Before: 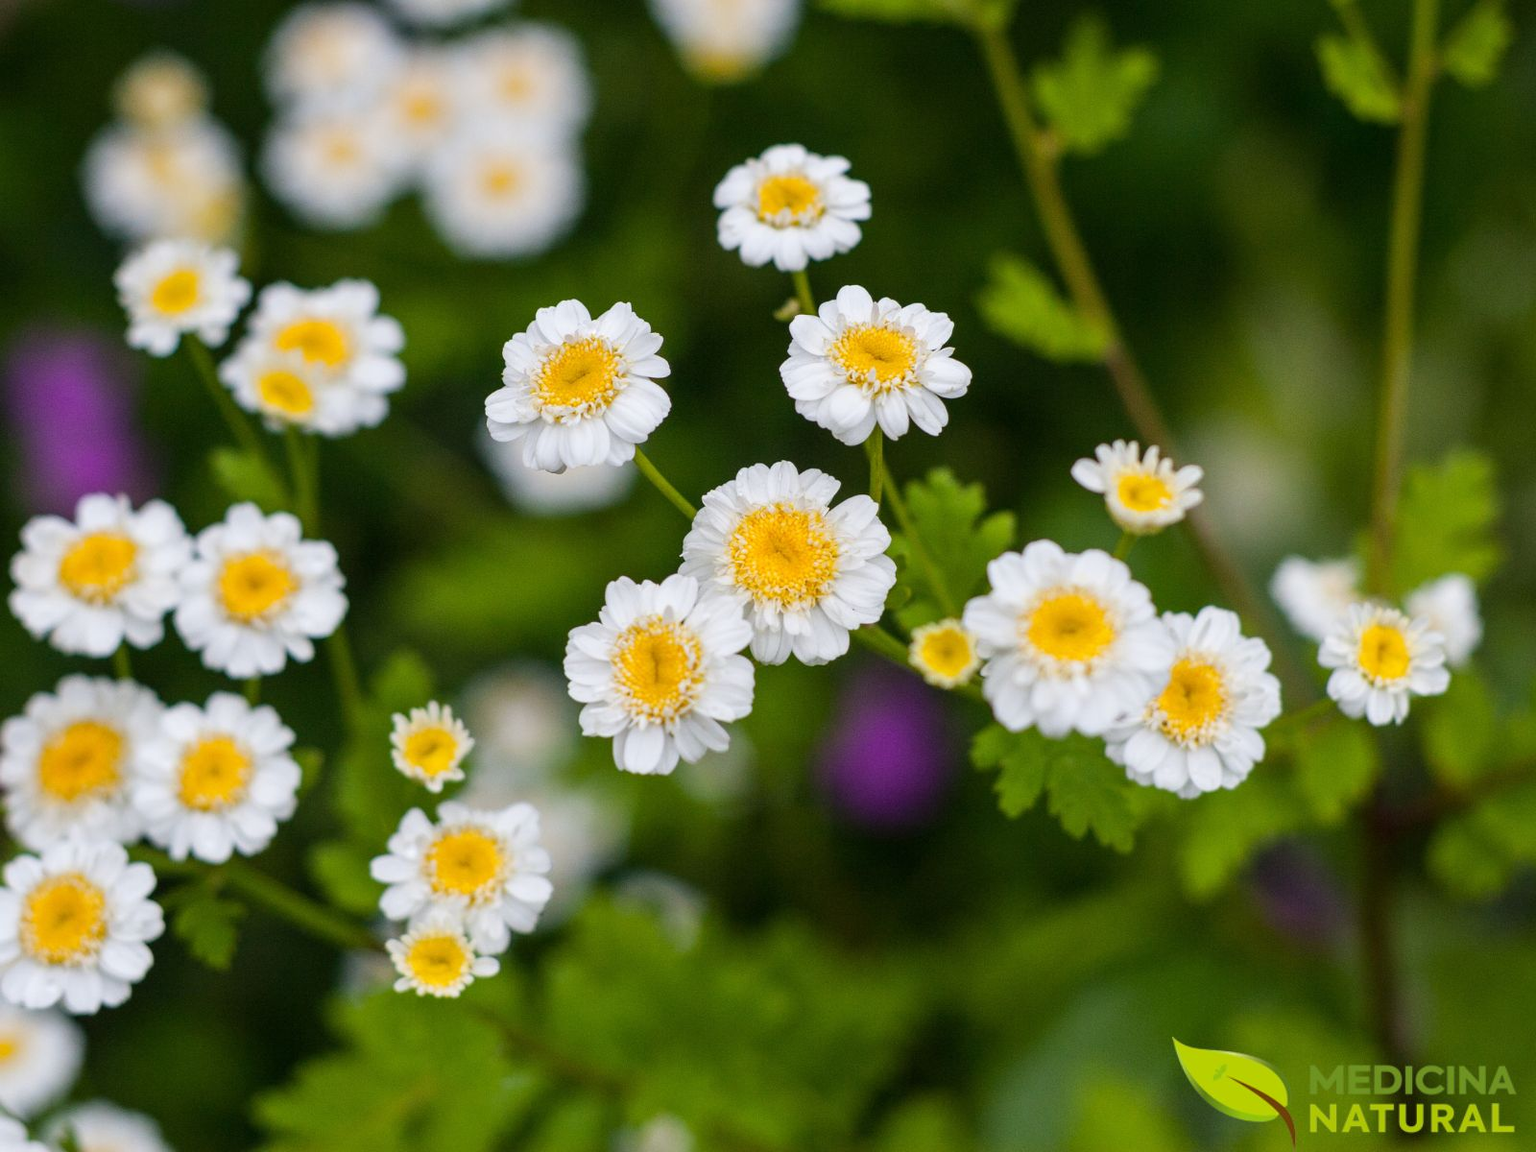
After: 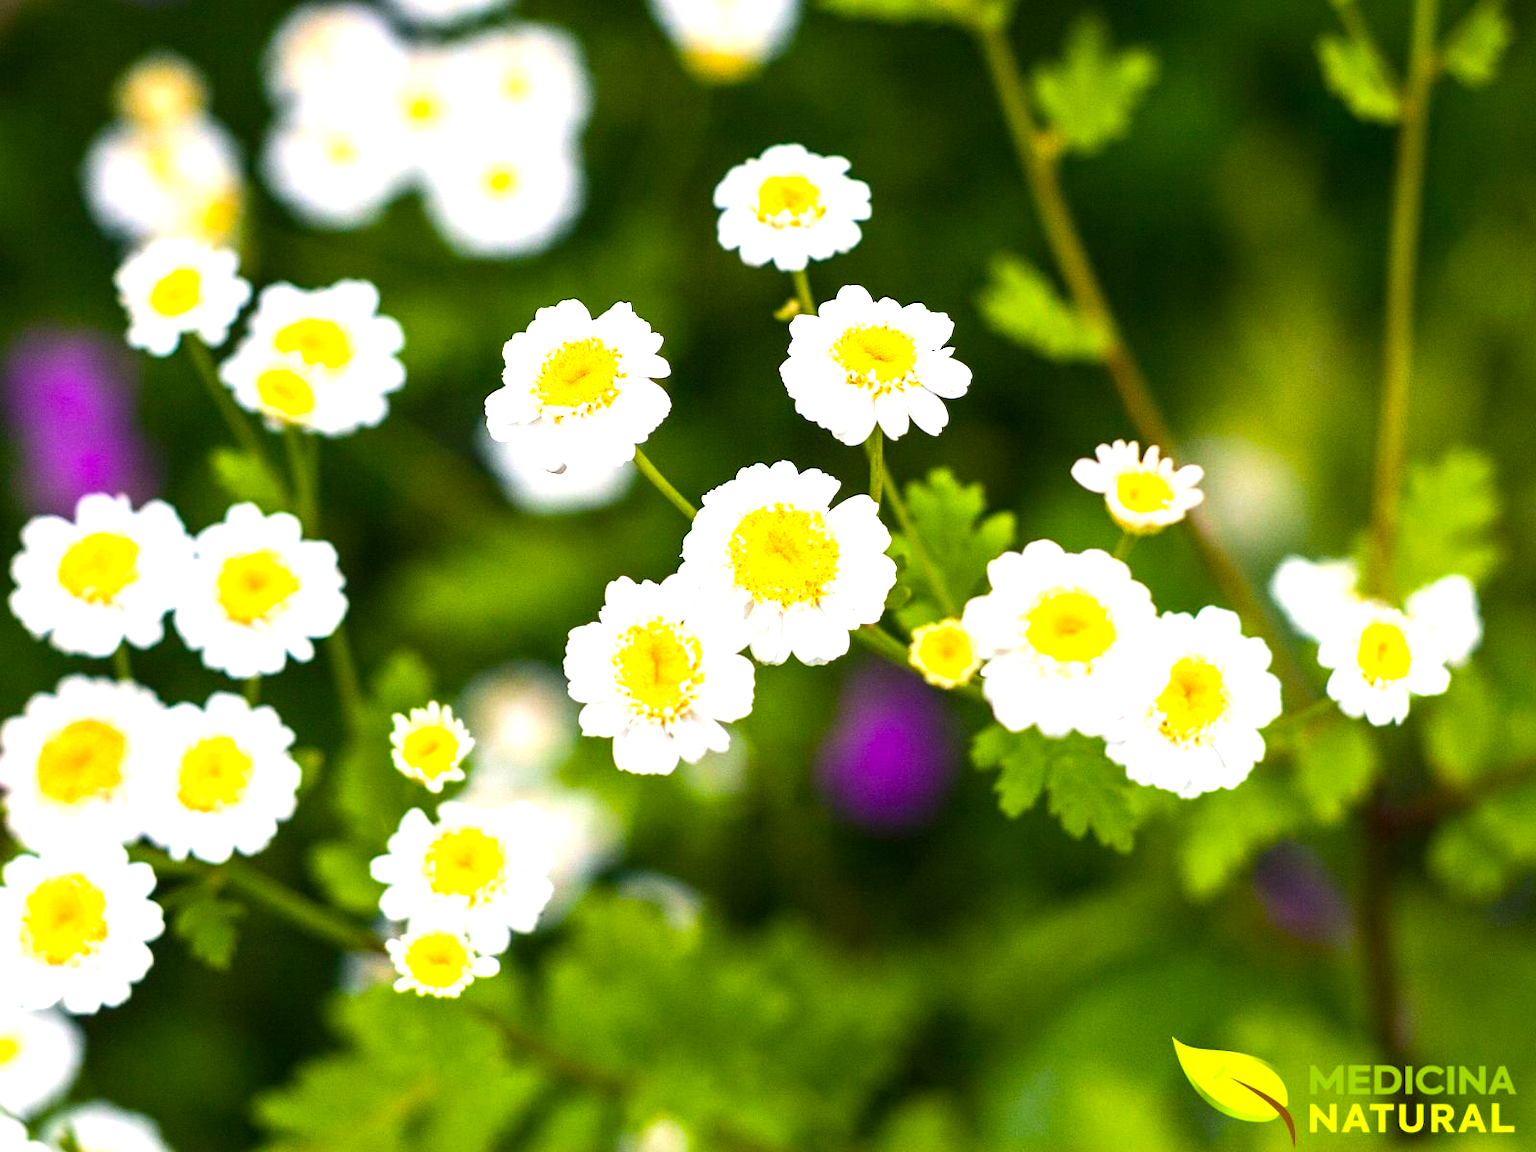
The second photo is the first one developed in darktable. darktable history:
color balance rgb: highlights gain › chroma 1.605%, highlights gain › hue 57.01°, perceptual saturation grading › global saturation 19.863%, perceptual brilliance grading › global brilliance 29.239%, perceptual brilliance grading › highlights 12.167%, perceptual brilliance grading › mid-tones 23.614%, global vibrance 20.922%
